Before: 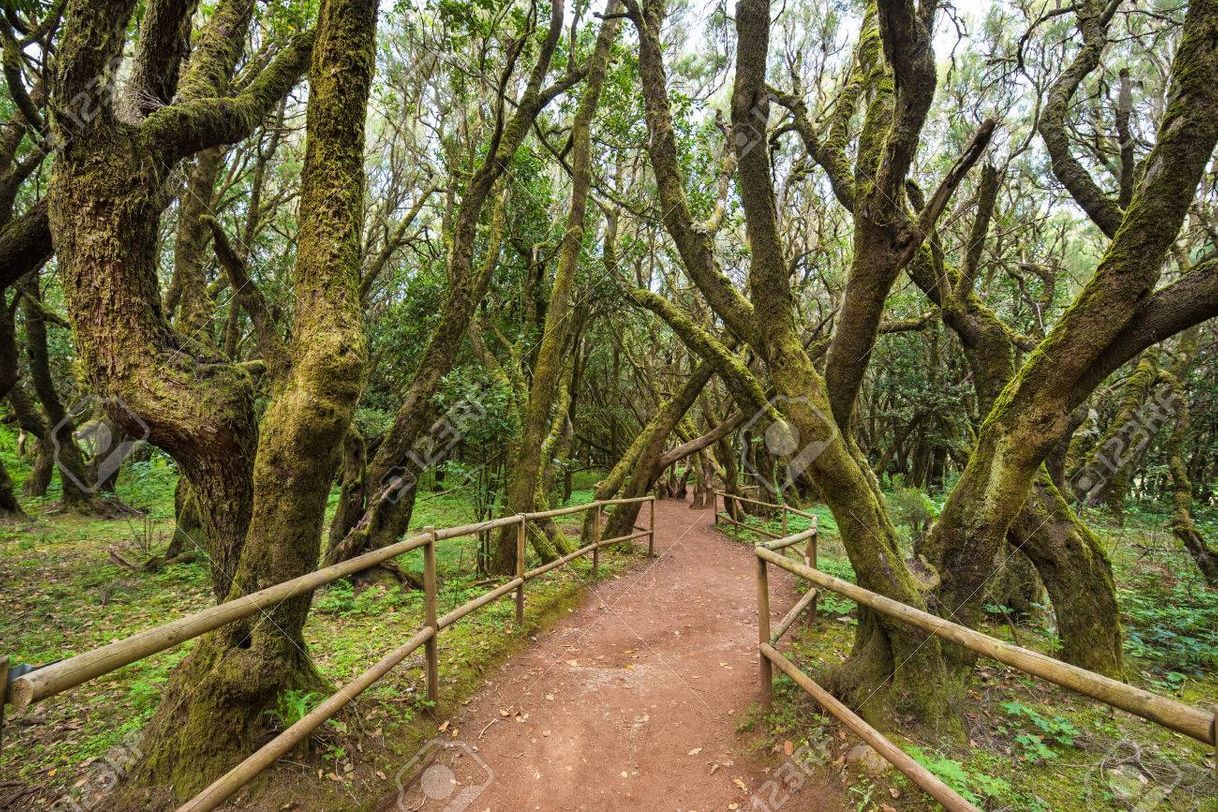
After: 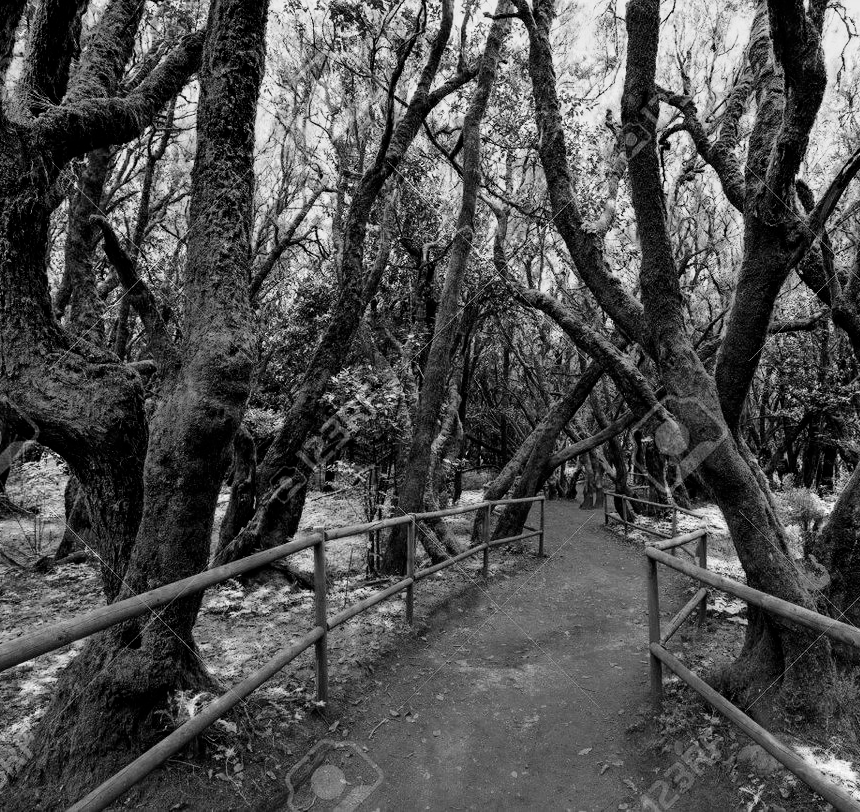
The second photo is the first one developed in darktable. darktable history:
filmic rgb: black relative exposure -5 EV, white relative exposure 3.98 EV, hardness 2.89, contrast 1.301, highlights saturation mix -29.76%
contrast brightness saturation: contrast 0.158, saturation 0.314
color zones: curves: ch0 [(0.002, 0.429) (0.121, 0.212) (0.198, 0.113) (0.276, 0.344) (0.331, 0.541) (0.41, 0.56) (0.482, 0.289) (0.619, 0.227) (0.721, 0.18) (0.821, 0.435) (0.928, 0.555) (1, 0.587)]; ch1 [(0, 0) (0.143, 0) (0.286, 0) (0.429, 0) (0.571, 0) (0.714, 0) (0.857, 0)]
crop and rotate: left 9.047%, right 20.278%
